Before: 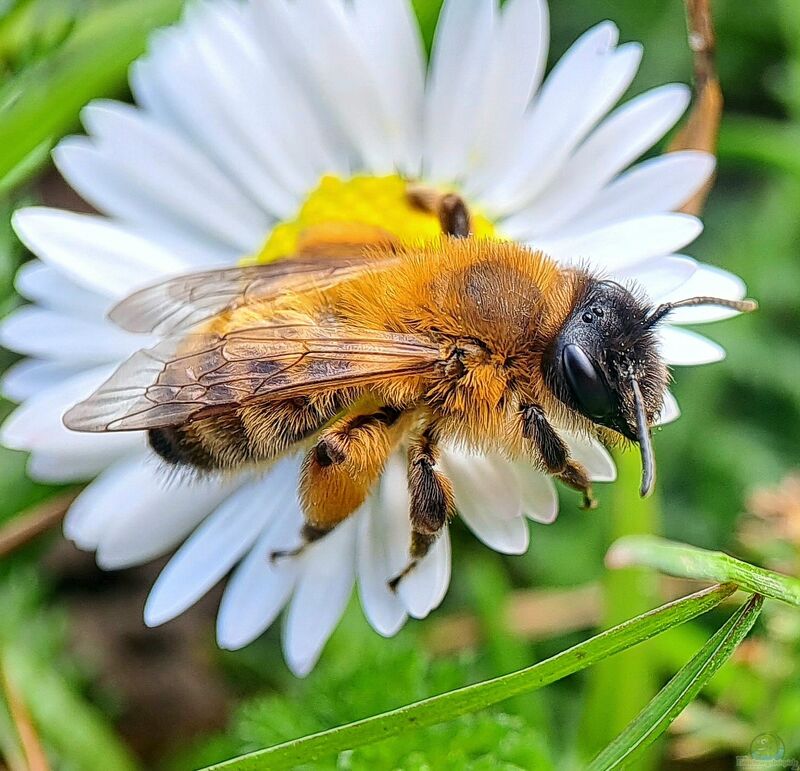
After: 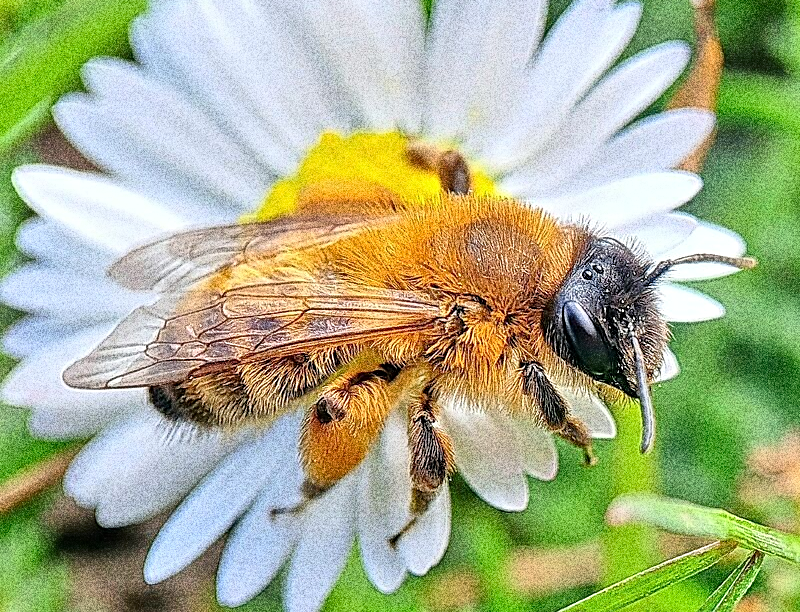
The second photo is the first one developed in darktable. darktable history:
sharpen: on, module defaults
tone equalizer: -7 EV 0.15 EV, -6 EV 0.6 EV, -5 EV 1.15 EV, -4 EV 1.33 EV, -3 EV 1.15 EV, -2 EV 0.6 EV, -1 EV 0.15 EV, mask exposure compensation -0.5 EV
grain: coarseness 30.02 ISO, strength 100%
crop and rotate: top 5.667%, bottom 14.937%
exposure: exposure 0.02 EV, compensate highlight preservation false
